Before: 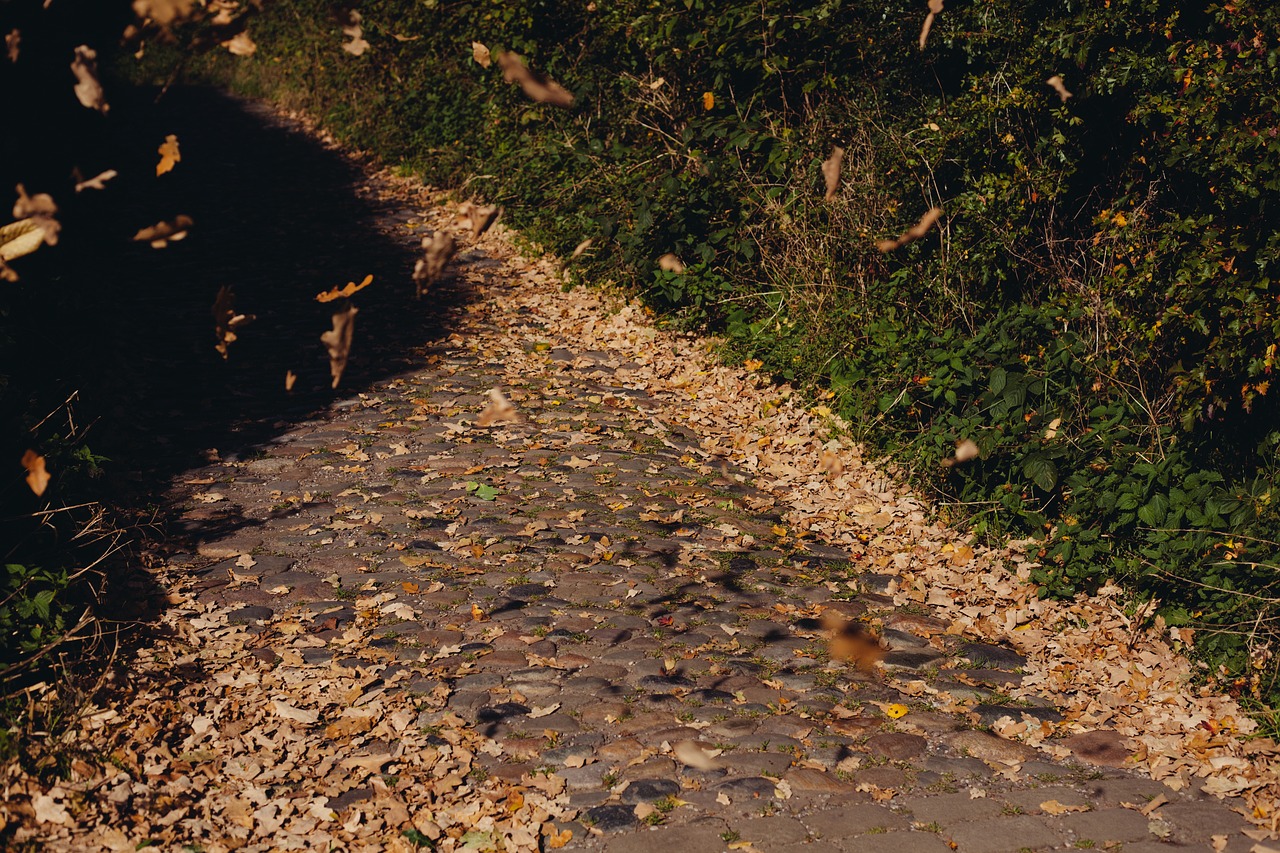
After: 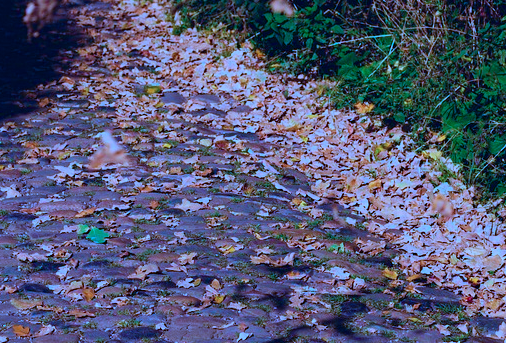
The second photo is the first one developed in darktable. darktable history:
color balance rgb: perceptual saturation grading › global saturation 25.827%, global vibrance 39.477%
color calibration: illuminant custom, x 0.46, y 0.429, temperature 2630.91 K
crop: left 30.395%, top 30.155%, right 30.041%, bottom 29.582%
levels: black 3.83%
